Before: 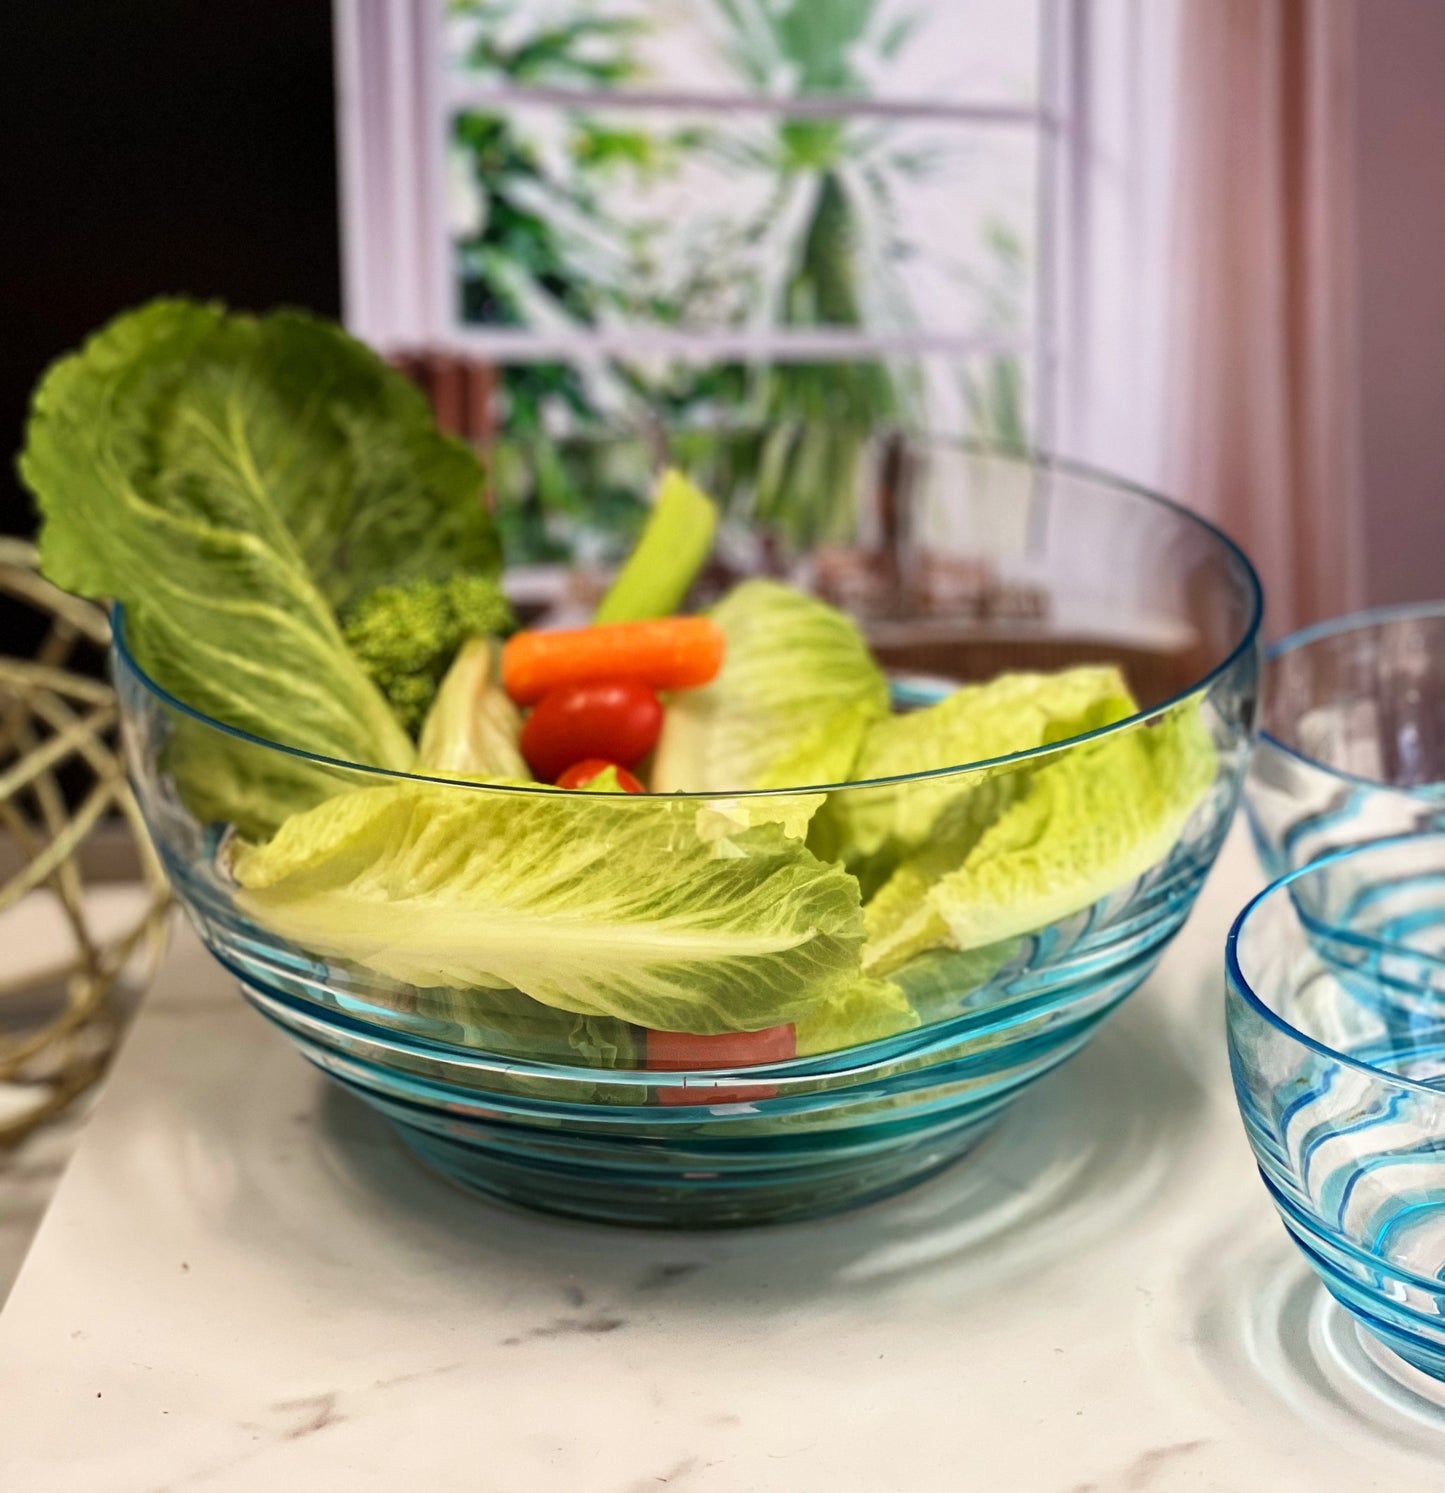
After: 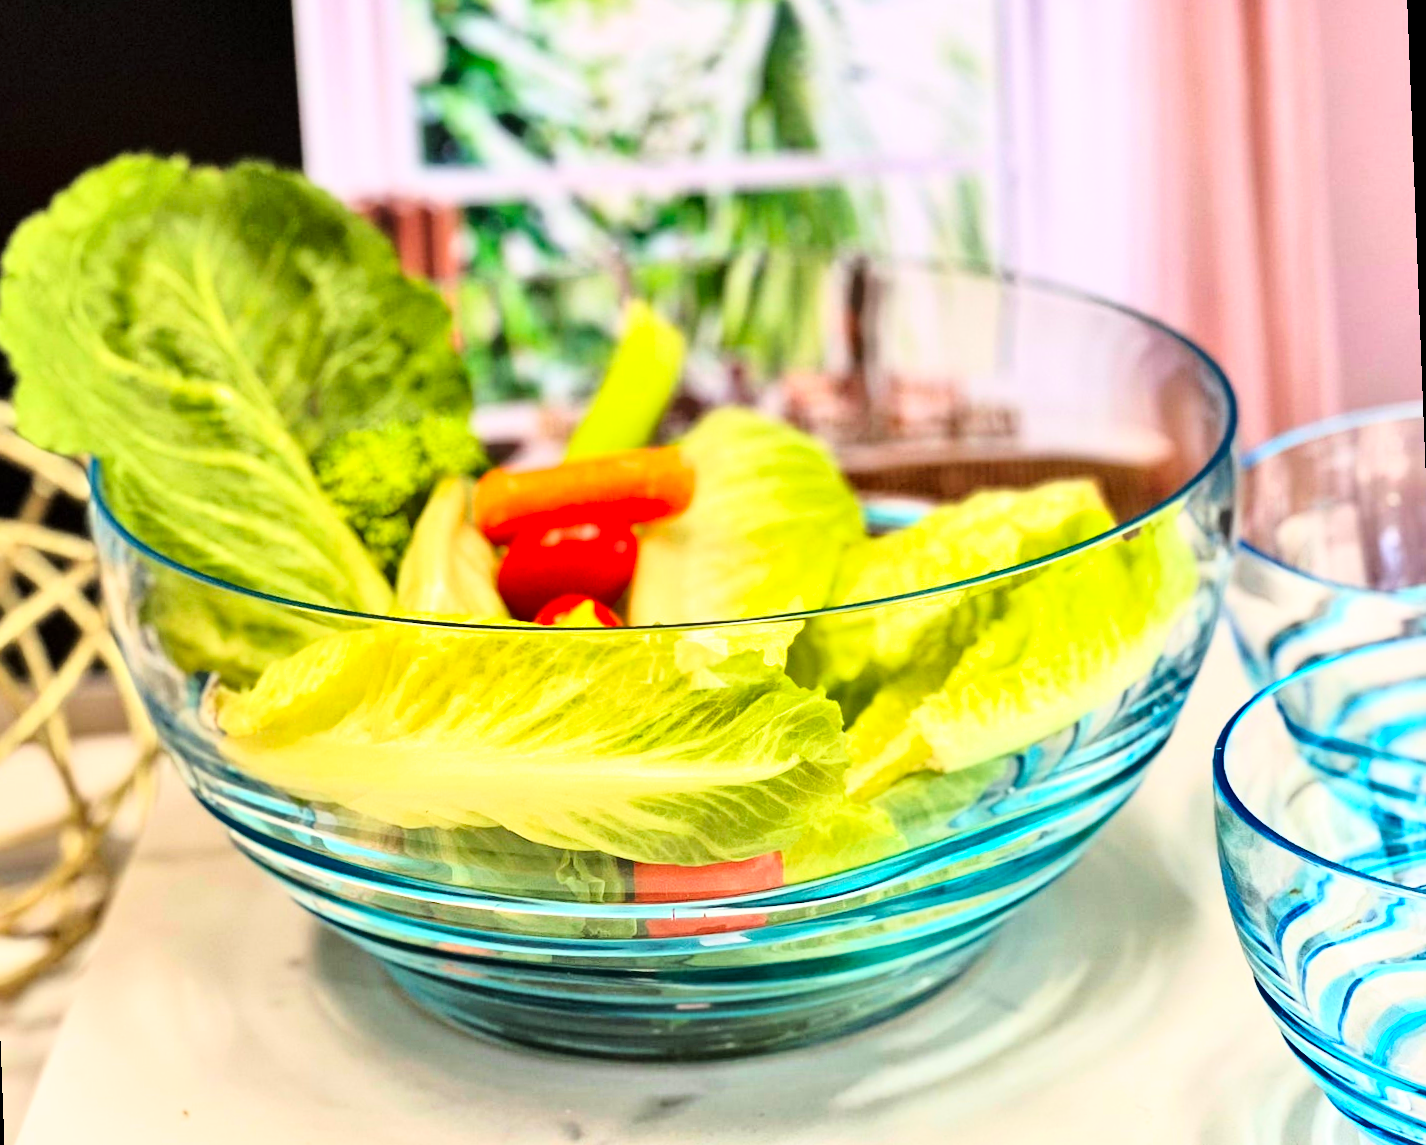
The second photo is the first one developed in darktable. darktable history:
tone equalizer: -7 EV 0.15 EV, -6 EV 0.6 EV, -5 EV 1.15 EV, -4 EV 1.33 EV, -3 EV 1.15 EV, -2 EV 0.6 EV, -1 EV 0.15 EV, mask exposure compensation -0.5 EV
base curve: curves: ch0 [(0, 0) (0.018, 0.026) (0.143, 0.37) (0.33, 0.731) (0.458, 0.853) (0.735, 0.965) (0.905, 0.986) (1, 1)]
crop and rotate: left 2.991%, top 13.302%, right 1.981%, bottom 12.636%
rotate and perspective: rotation -2.22°, lens shift (horizontal) -0.022, automatic cropping off
shadows and highlights: low approximation 0.01, soften with gaussian
